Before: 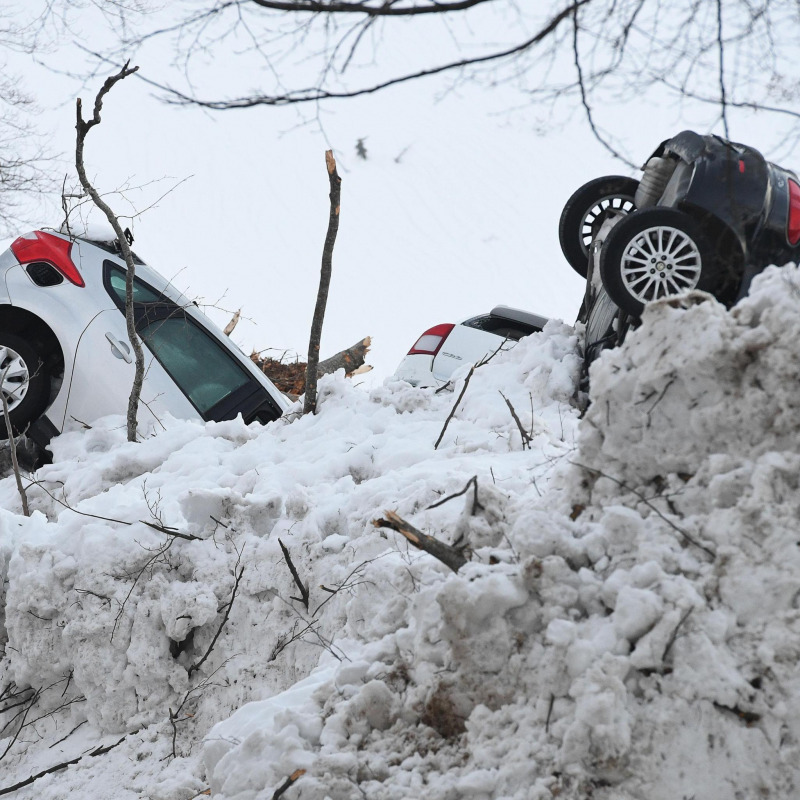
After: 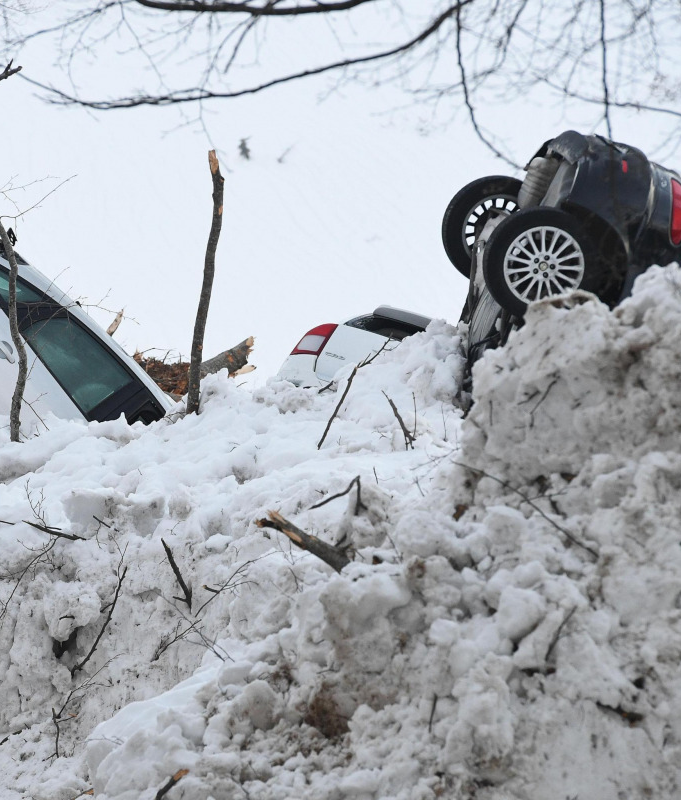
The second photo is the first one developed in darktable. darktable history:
exposure: compensate highlight preservation false
crop and rotate: left 14.784%
